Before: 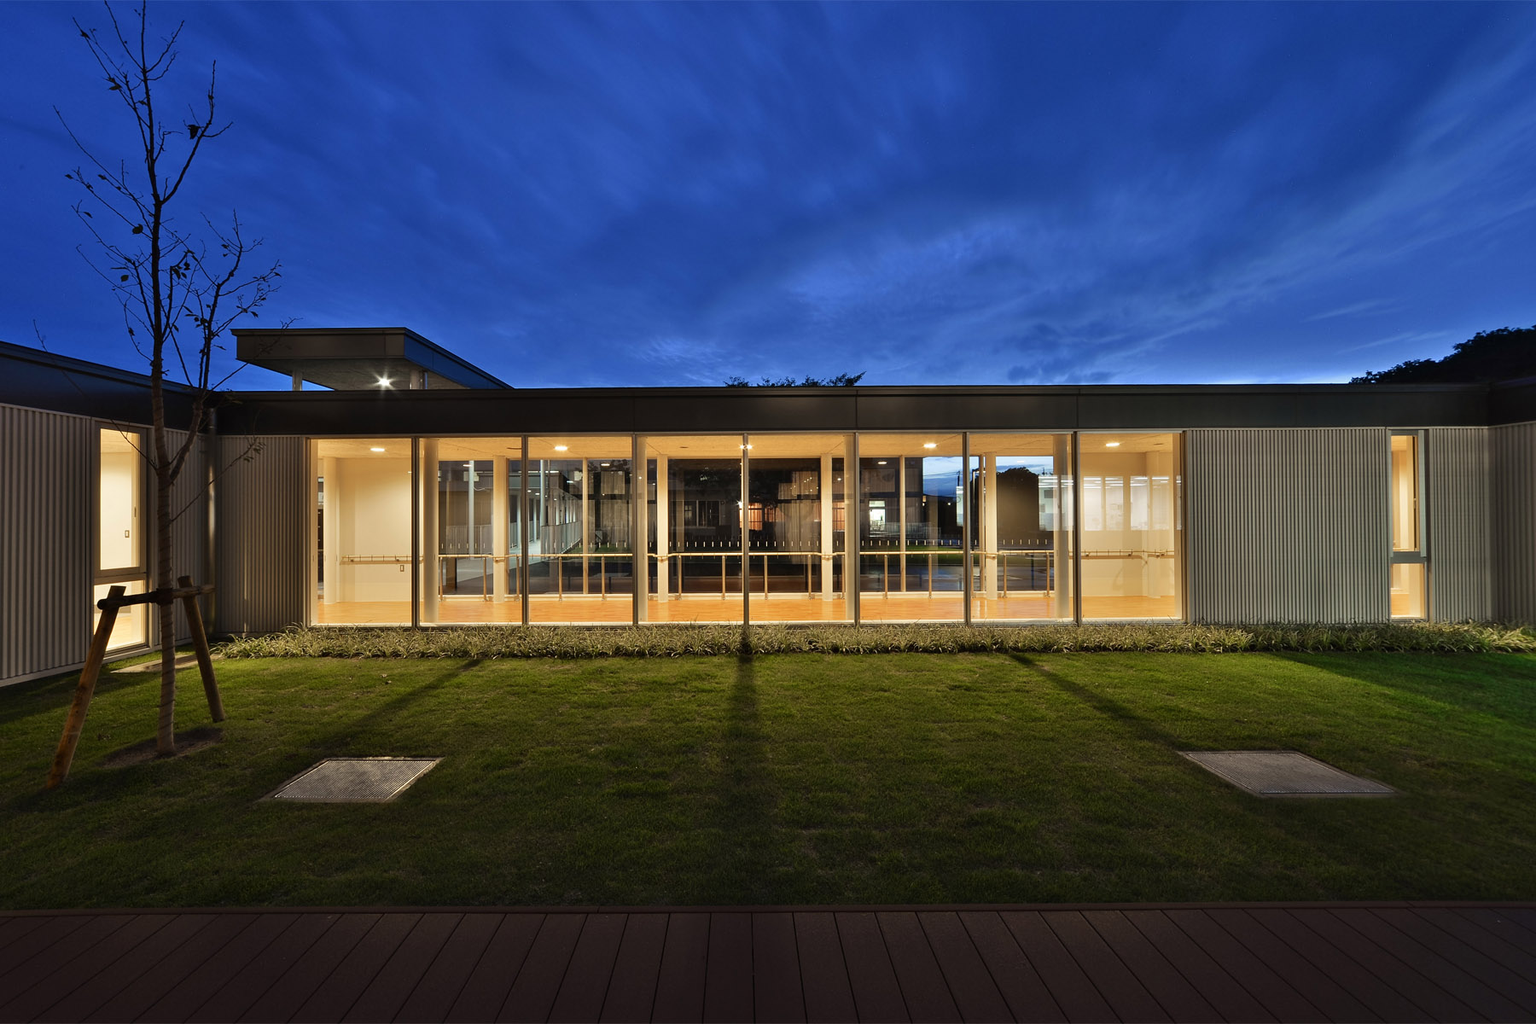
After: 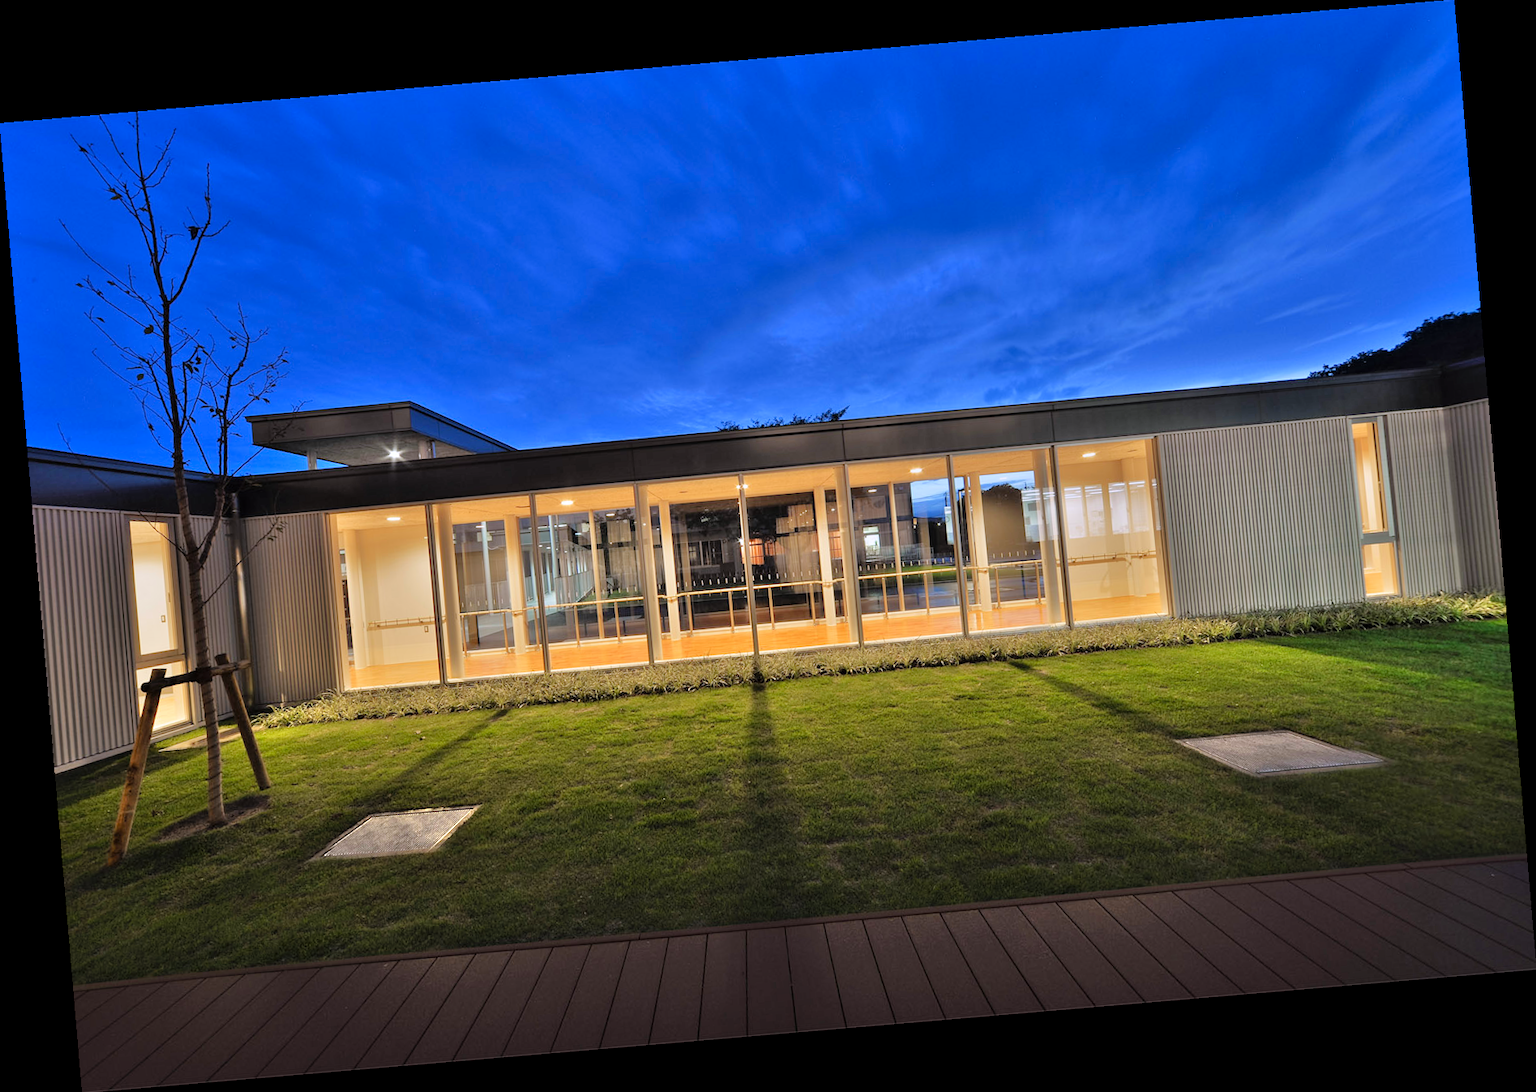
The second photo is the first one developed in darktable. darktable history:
tone equalizer: -7 EV 0.15 EV, -6 EV 0.6 EV, -5 EV 1.15 EV, -4 EV 1.33 EV, -3 EV 1.15 EV, -2 EV 0.6 EV, -1 EV 0.15 EV, mask exposure compensation -0.5 EV
contrast brightness saturation: brightness 0.09, saturation 0.19
local contrast: highlights 100%, shadows 100%, detail 120%, midtone range 0.2
graduated density: hue 238.83°, saturation 50%
rotate and perspective: rotation -4.86°, automatic cropping off
